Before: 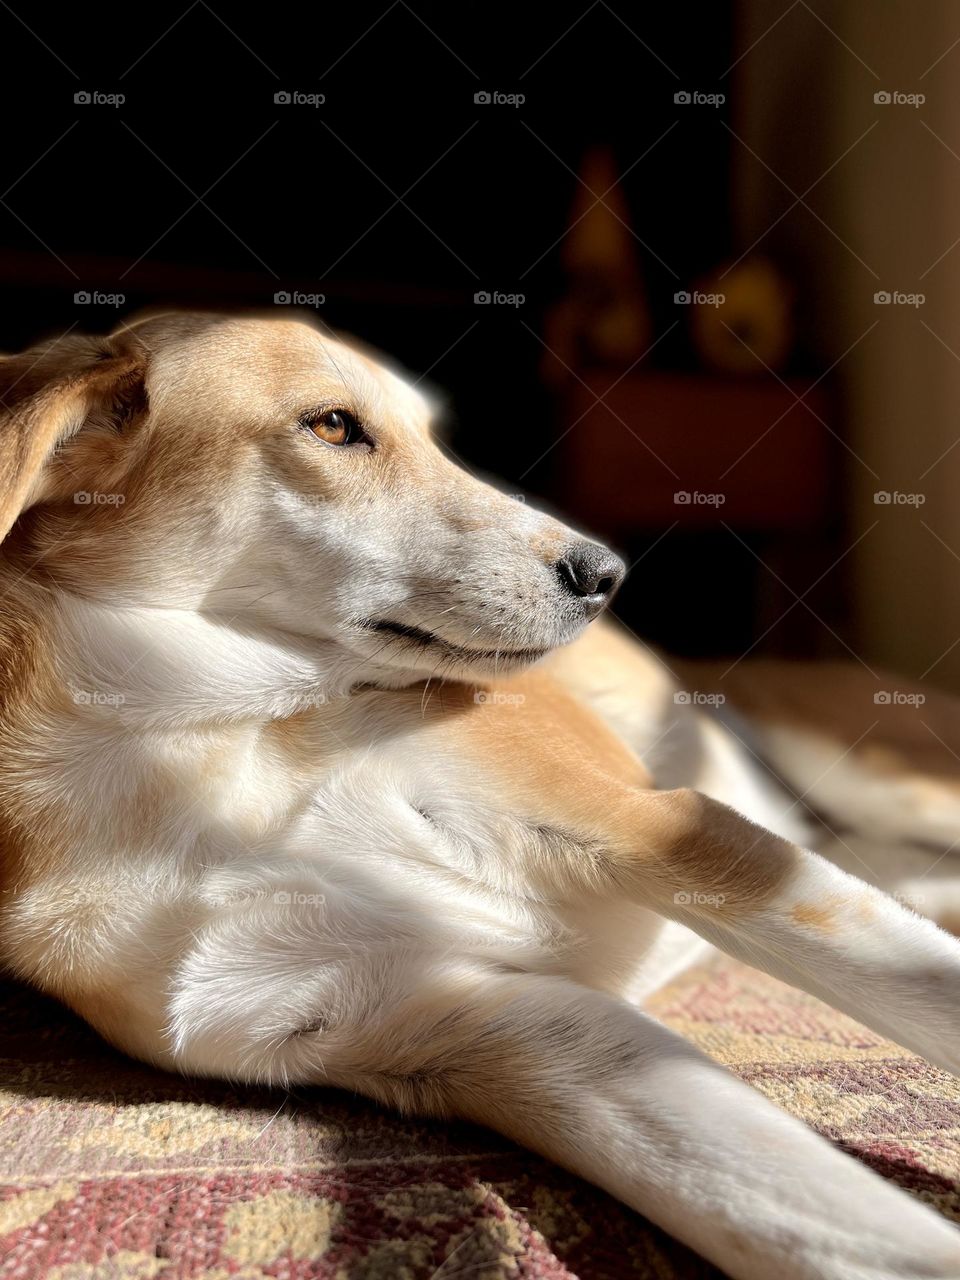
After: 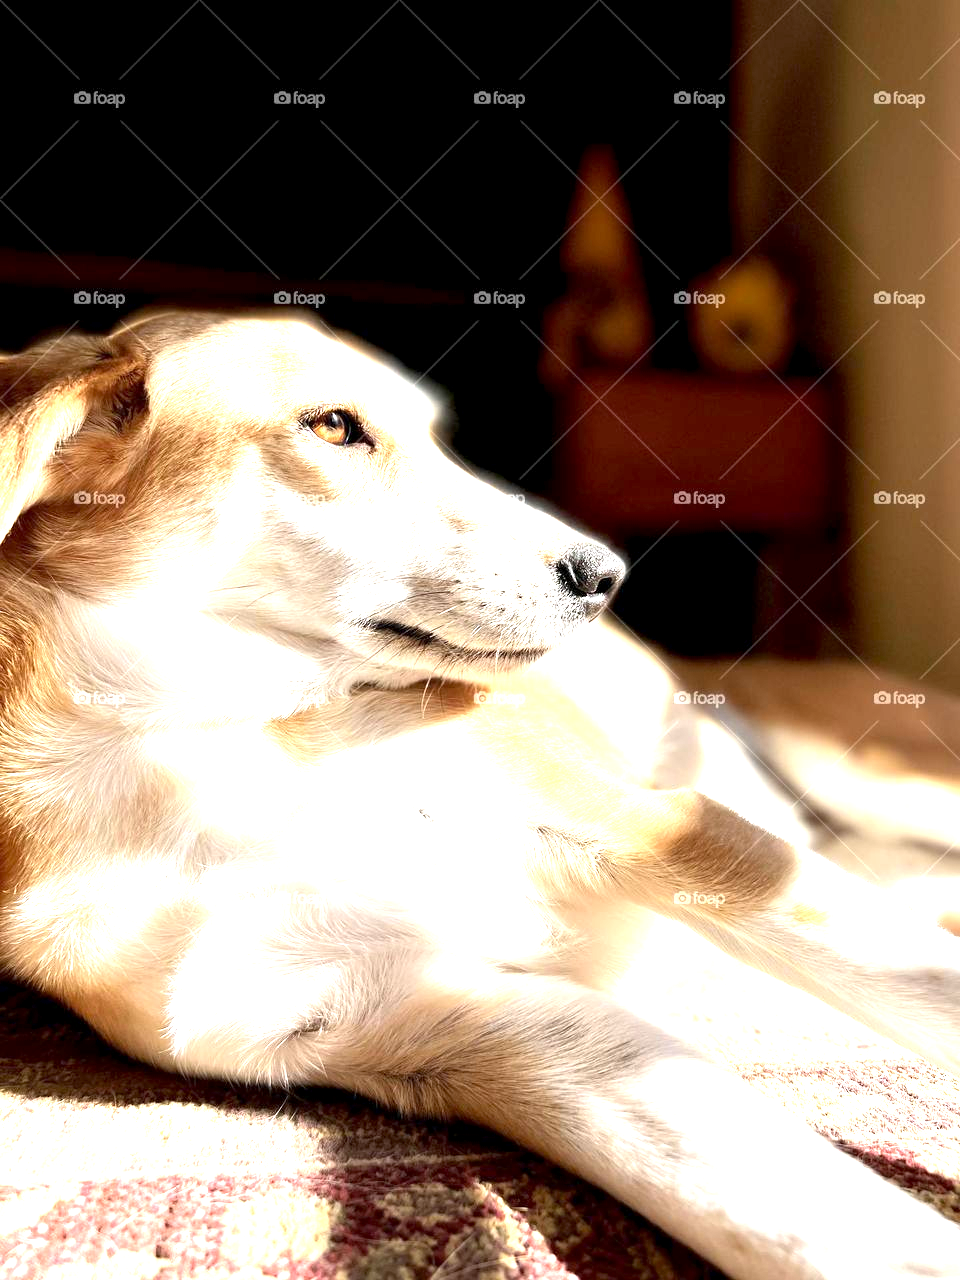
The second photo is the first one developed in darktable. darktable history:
exposure: black level correction 0.001, exposure 1.816 EV, compensate highlight preservation false
